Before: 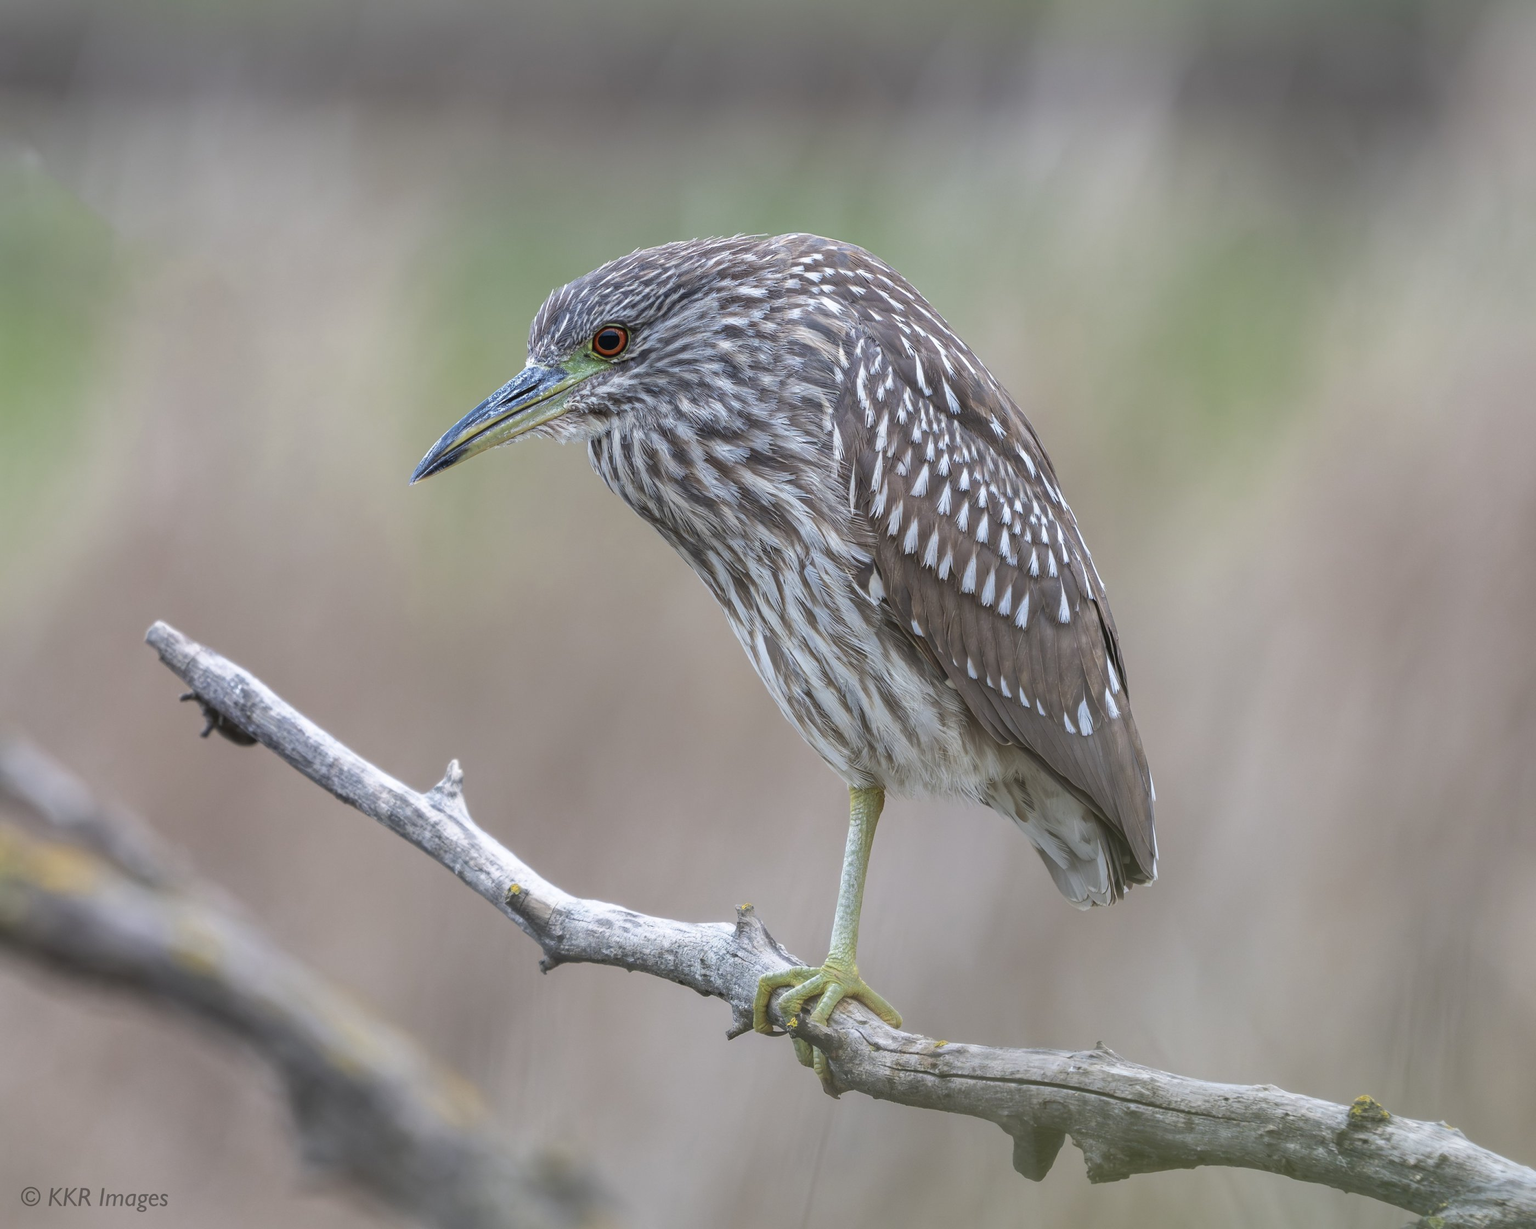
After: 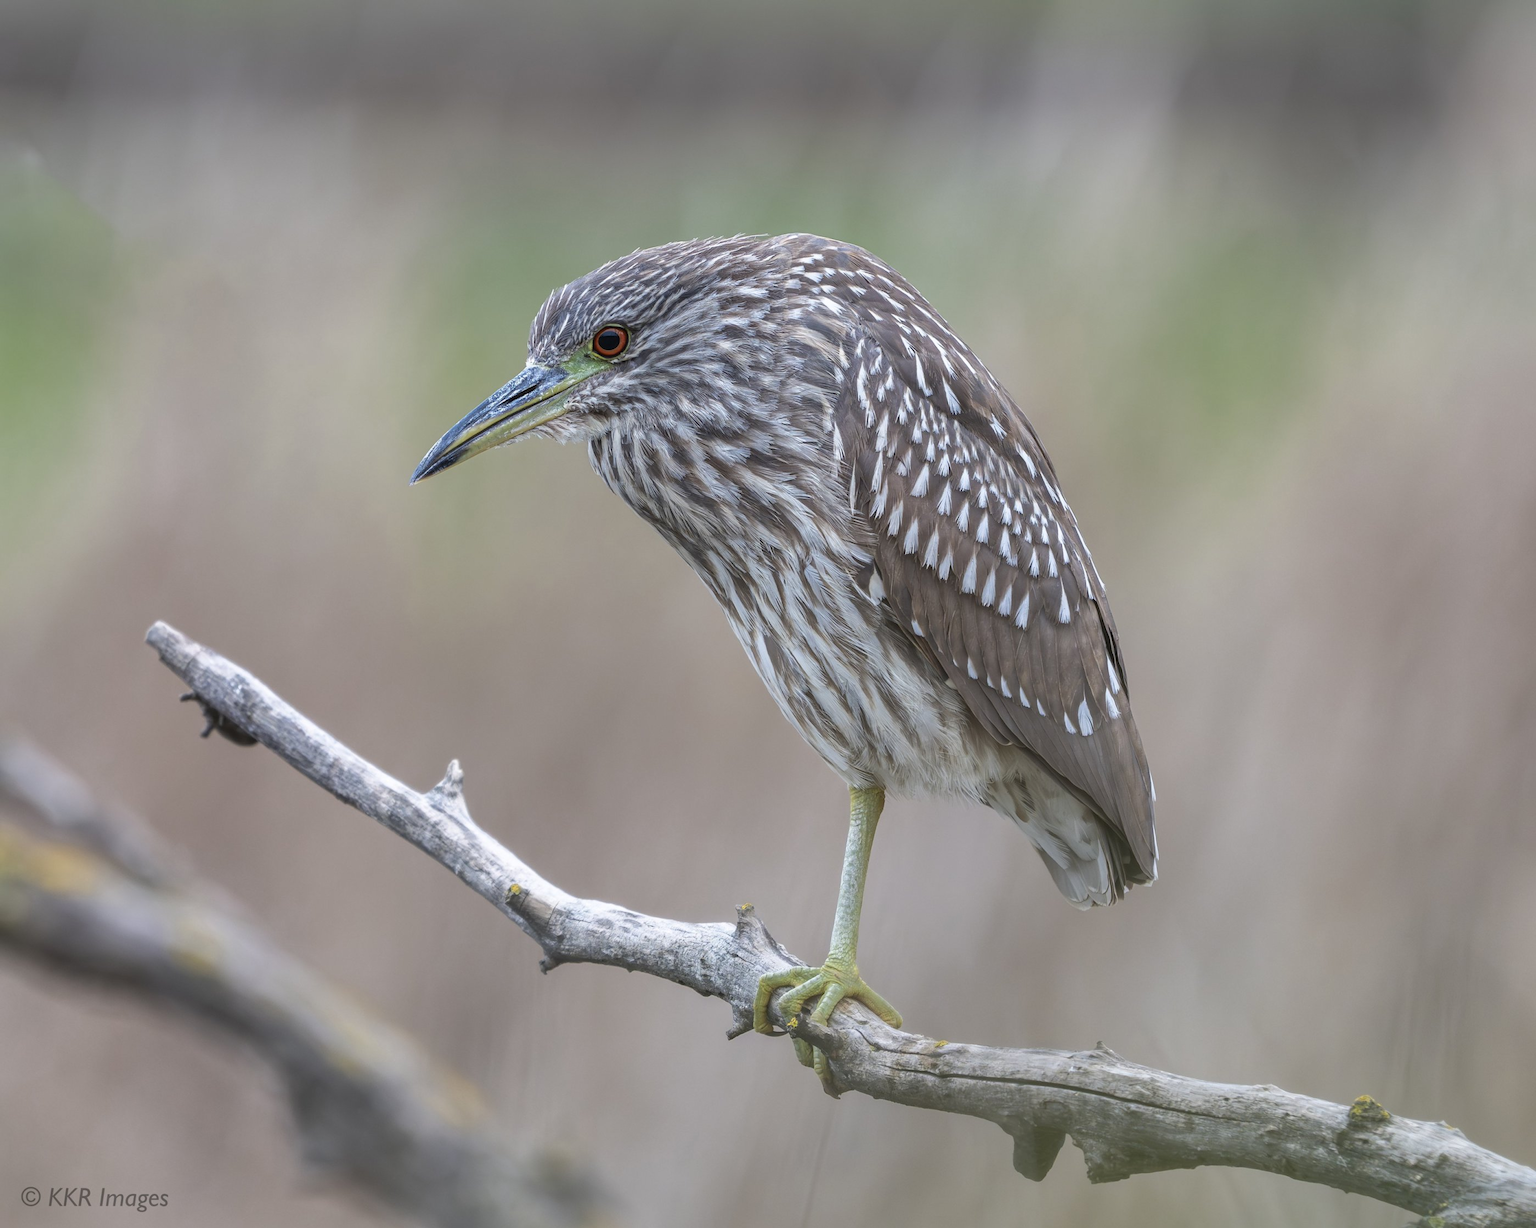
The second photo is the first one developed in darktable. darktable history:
shadows and highlights: shadows 29.55, highlights -30.25, low approximation 0.01, soften with gaussian
